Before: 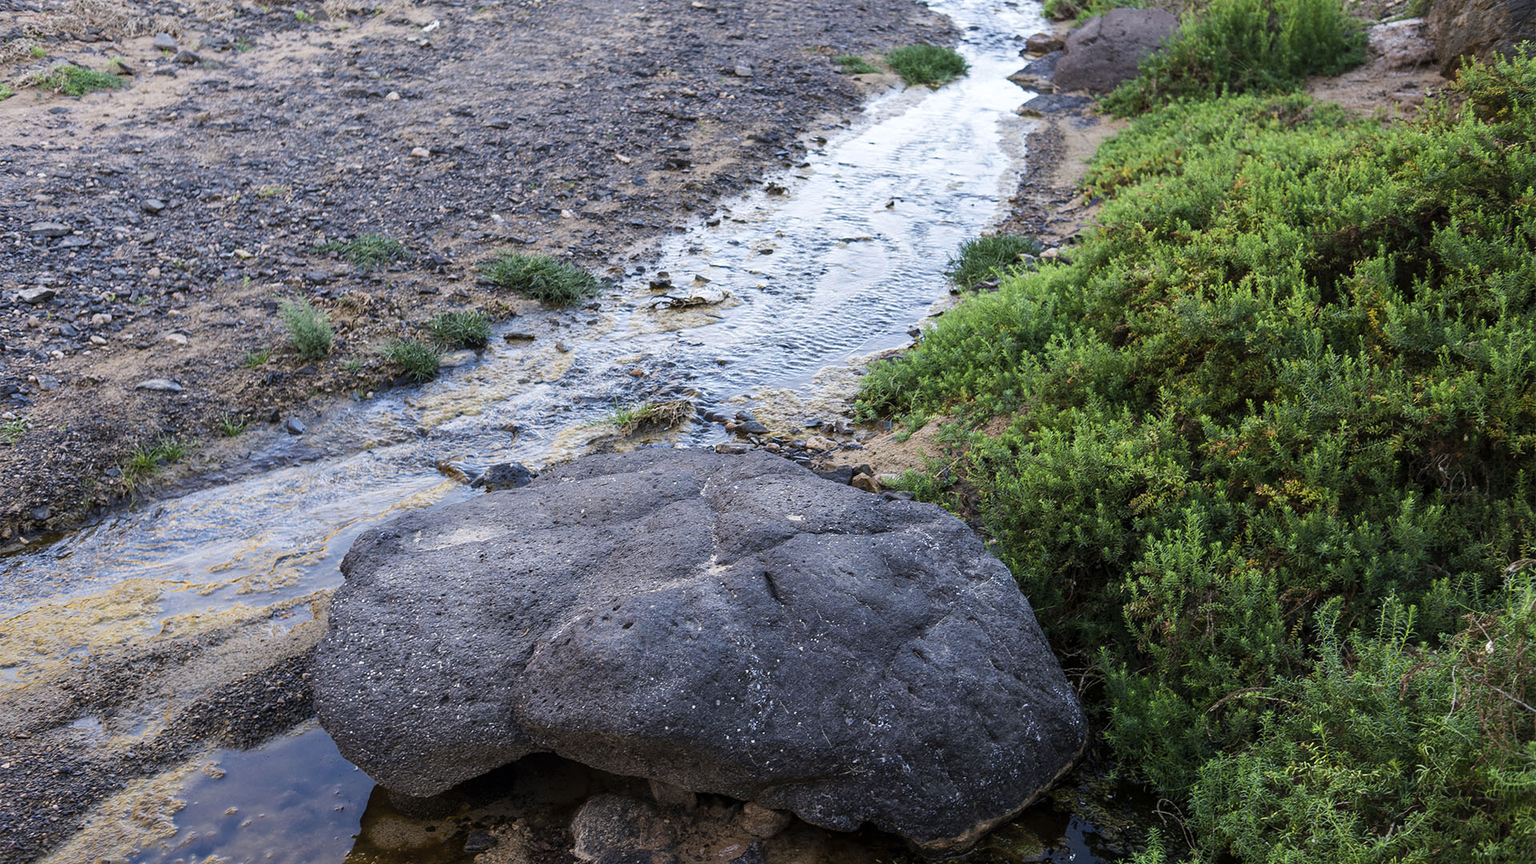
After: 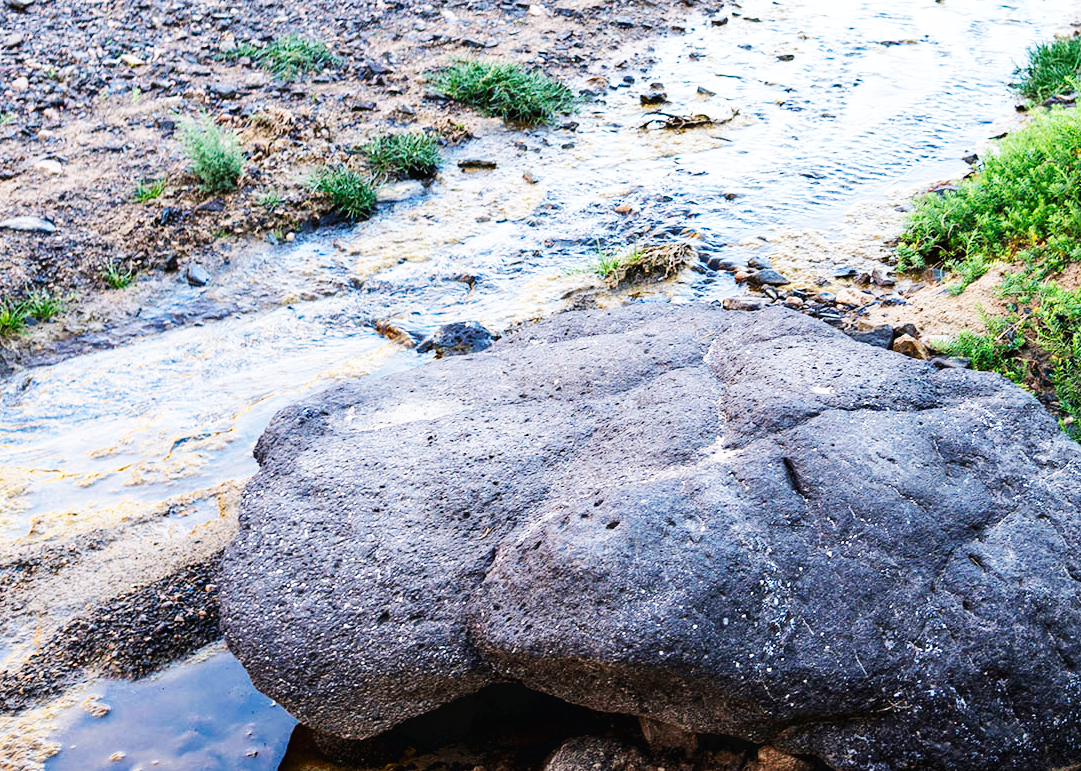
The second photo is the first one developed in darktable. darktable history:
base curve: curves: ch0 [(0, 0.003) (0.001, 0.002) (0.006, 0.004) (0.02, 0.022) (0.048, 0.086) (0.094, 0.234) (0.162, 0.431) (0.258, 0.629) (0.385, 0.8) (0.548, 0.918) (0.751, 0.988) (1, 1)], preserve colors none
crop: left 8.966%, top 23.852%, right 34.699%, bottom 4.703%
